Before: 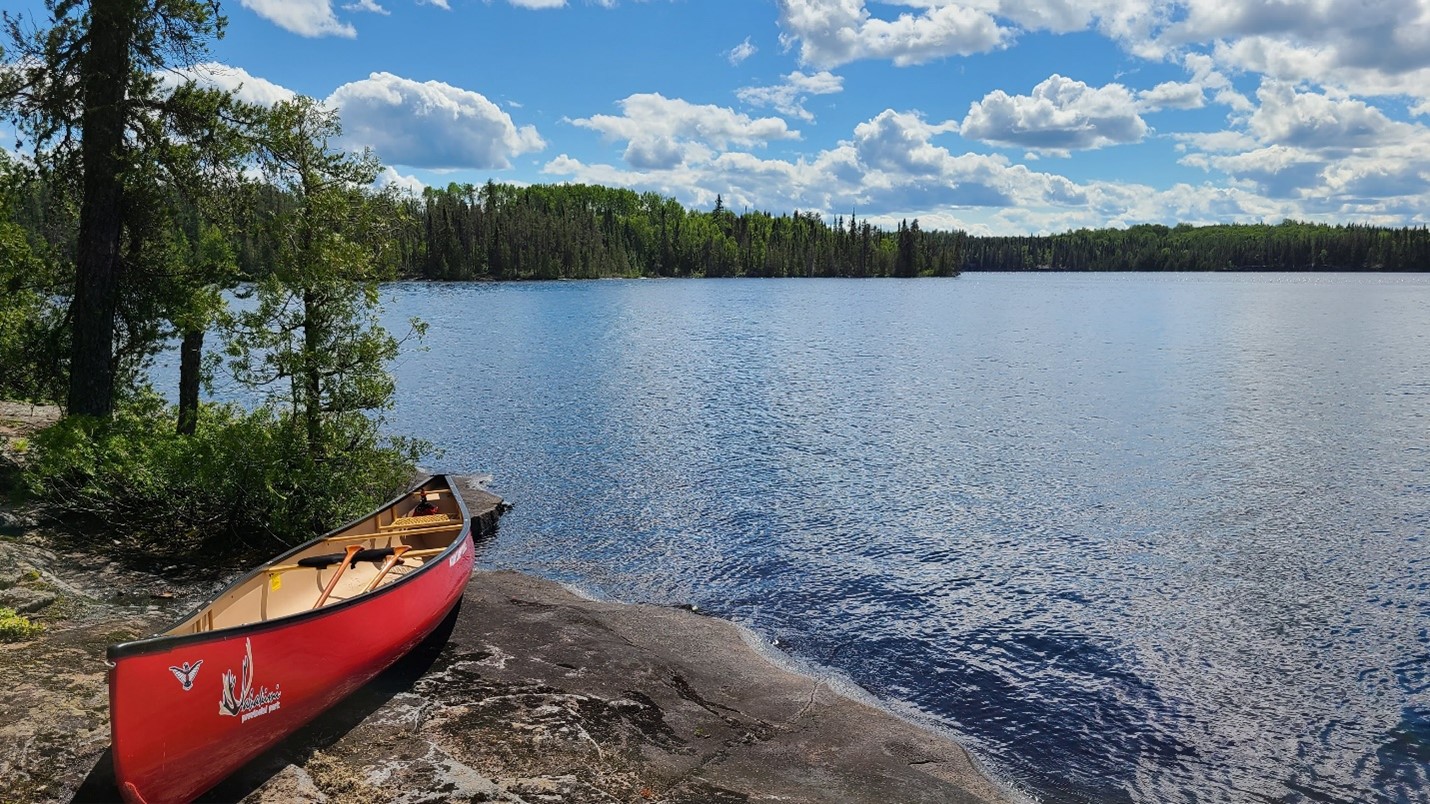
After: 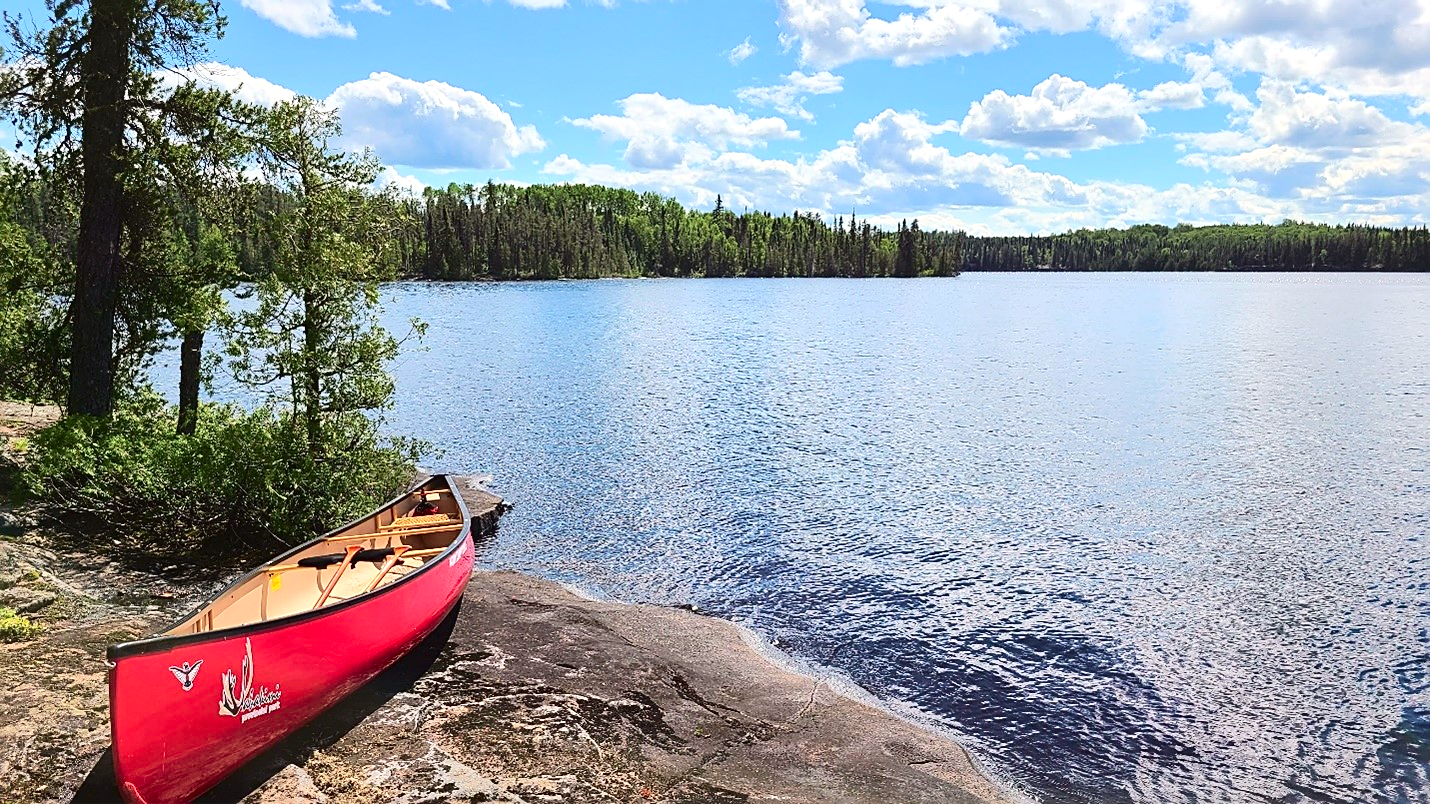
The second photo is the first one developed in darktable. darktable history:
tone curve: curves: ch0 [(0, 0.019) (0.204, 0.162) (0.491, 0.519) (0.748, 0.765) (1, 0.919)]; ch1 [(0, 0) (0.179, 0.173) (0.322, 0.32) (0.442, 0.447) (0.496, 0.504) (0.566, 0.585) (0.761, 0.803) (1, 1)]; ch2 [(0, 0) (0.434, 0.447) (0.483, 0.487) (0.555, 0.563) (0.697, 0.68) (1, 1)], color space Lab, independent channels, preserve colors none
sharpen: on, module defaults
exposure: exposure 0.999 EV, compensate highlight preservation false
